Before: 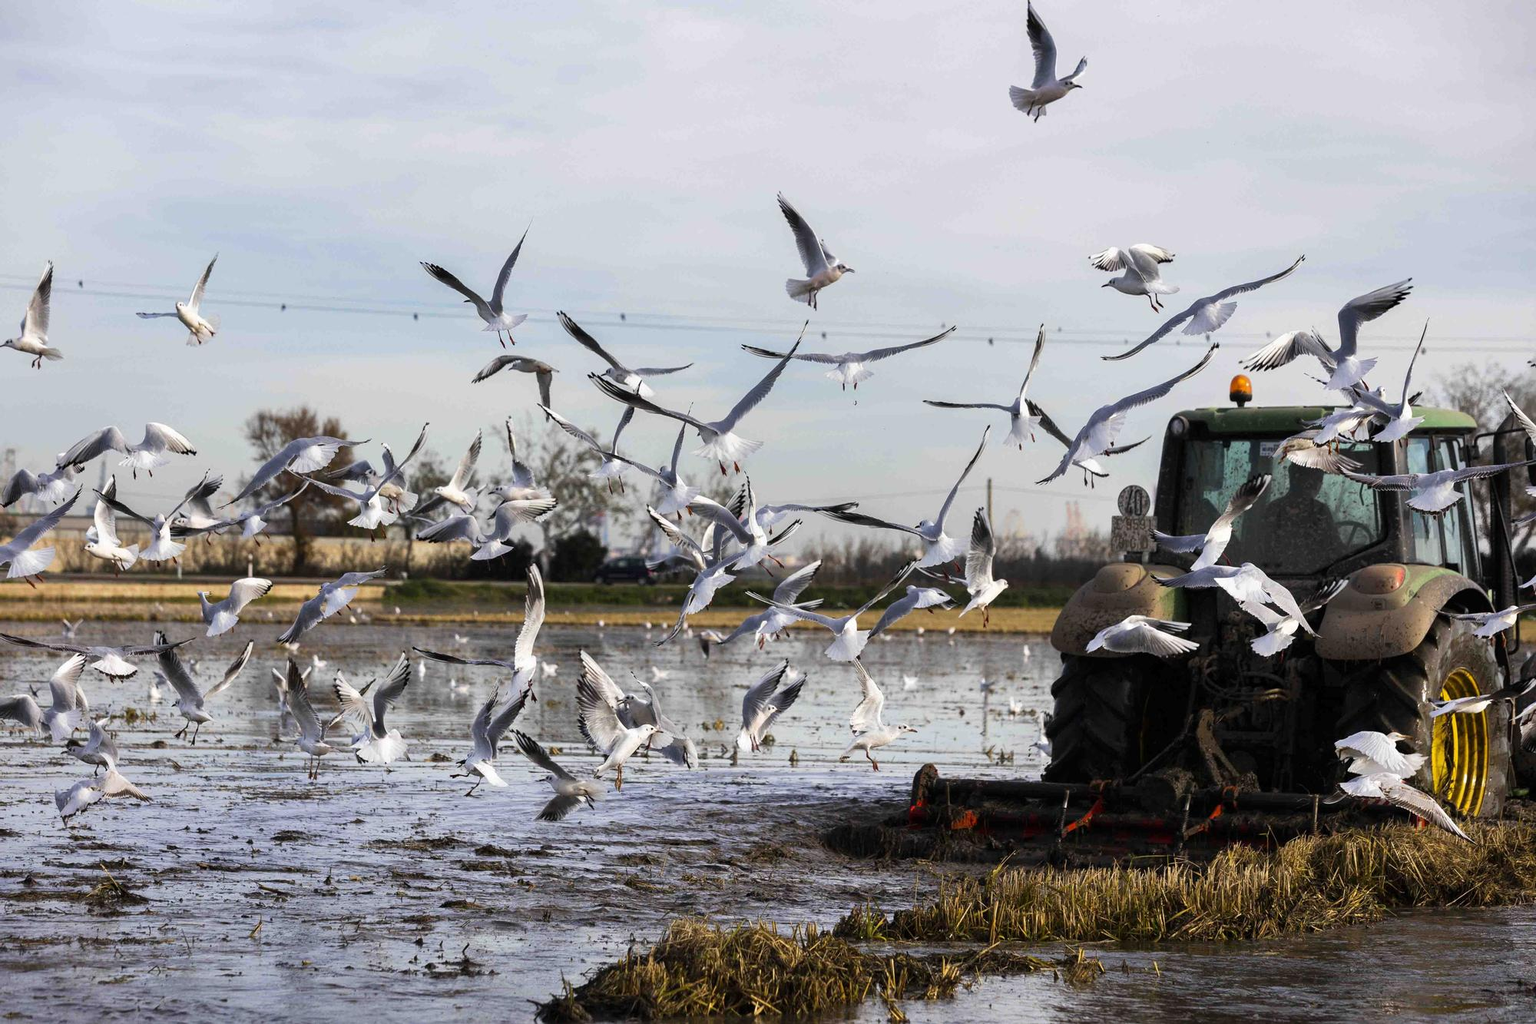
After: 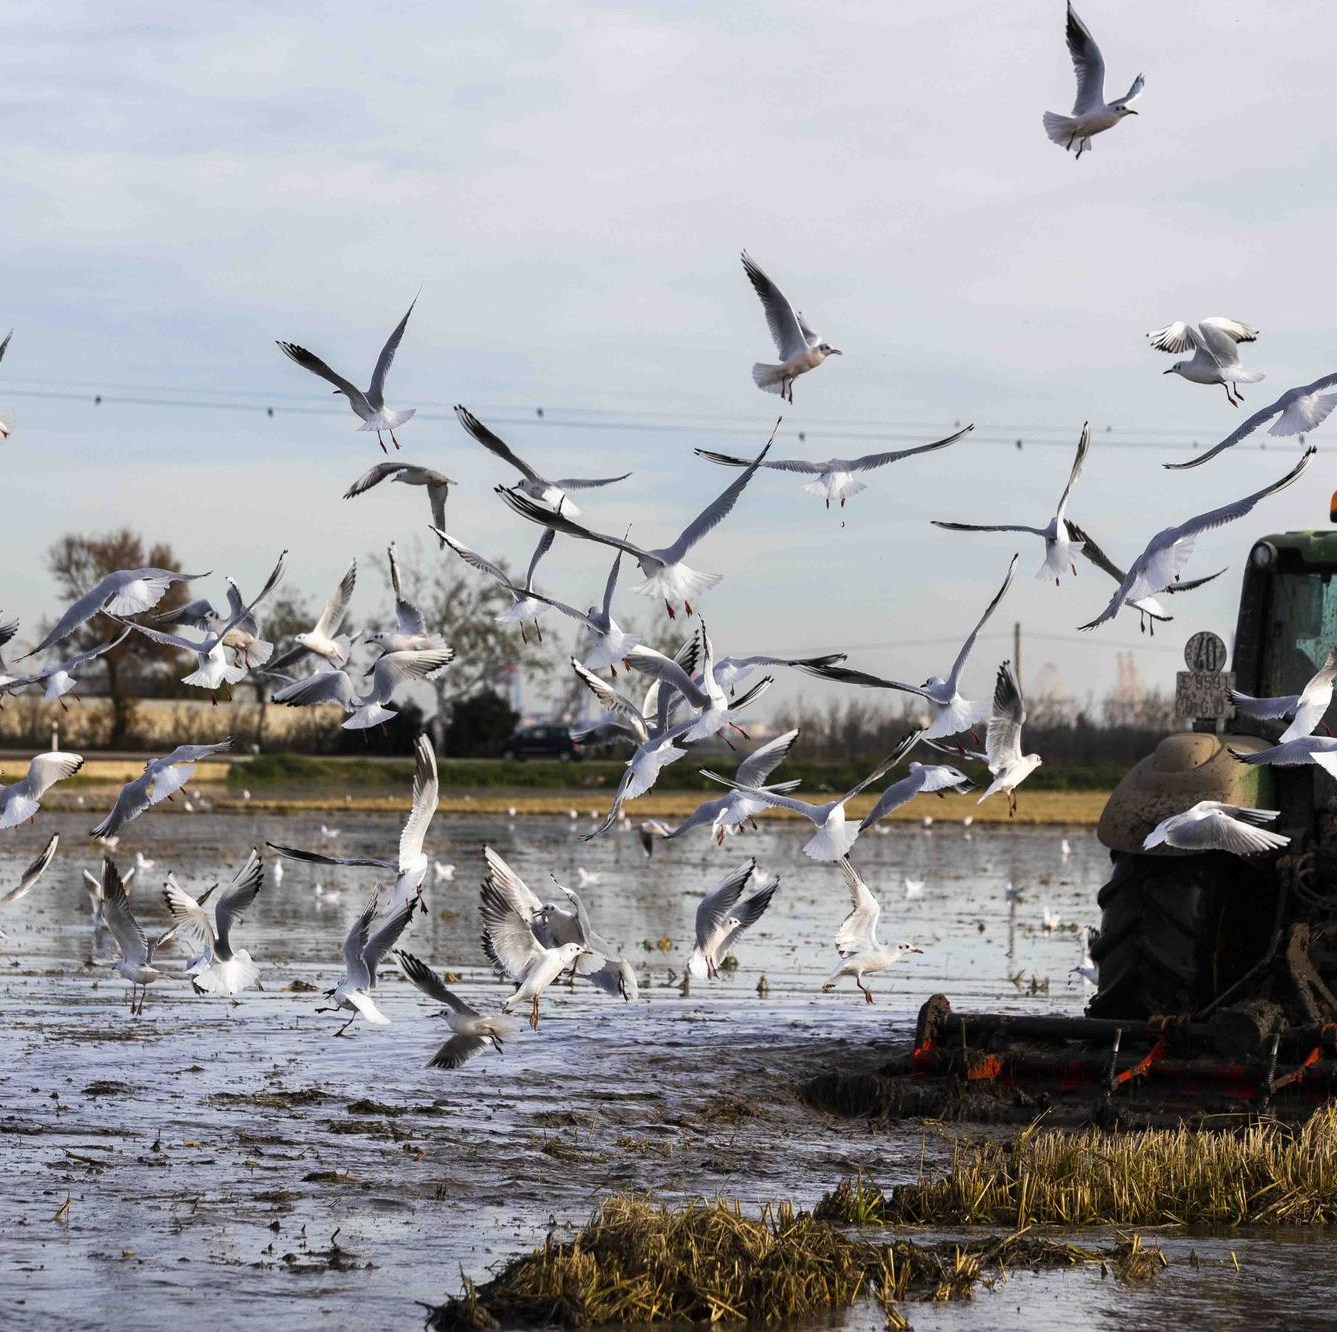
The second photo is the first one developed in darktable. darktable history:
crop and rotate: left 13.597%, right 19.542%
